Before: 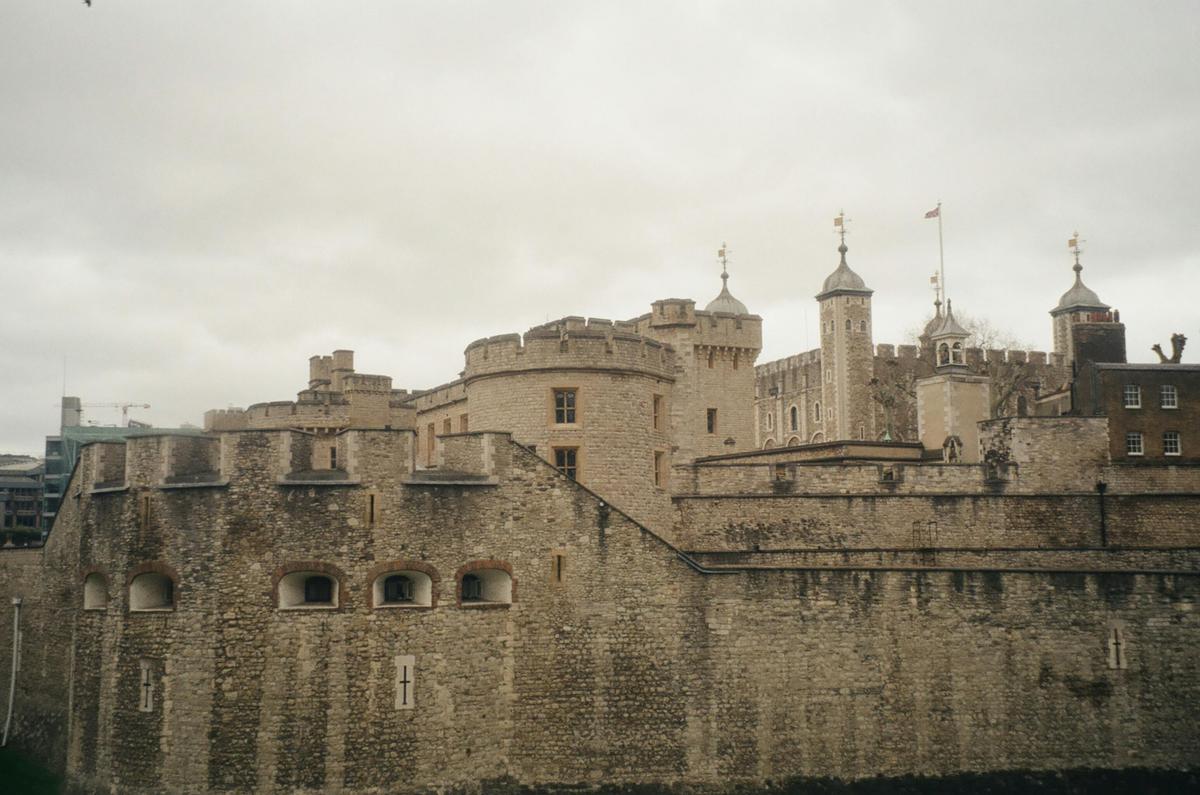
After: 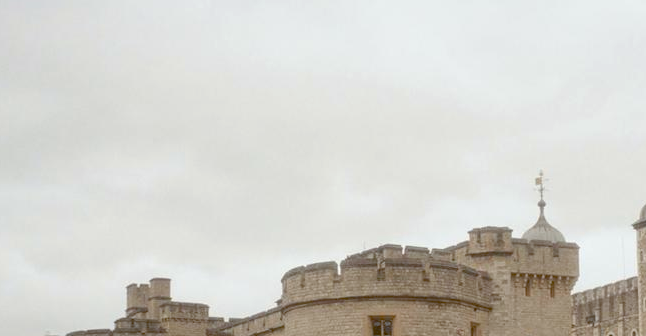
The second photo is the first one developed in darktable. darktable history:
color balance: lift [1, 1.015, 1.004, 0.985], gamma [1, 0.958, 0.971, 1.042], gain [1, 0.956, 0.977, 1.044]
crop: left 15.306%, top 9.065%, right 30.789%, bottom 48.638%
